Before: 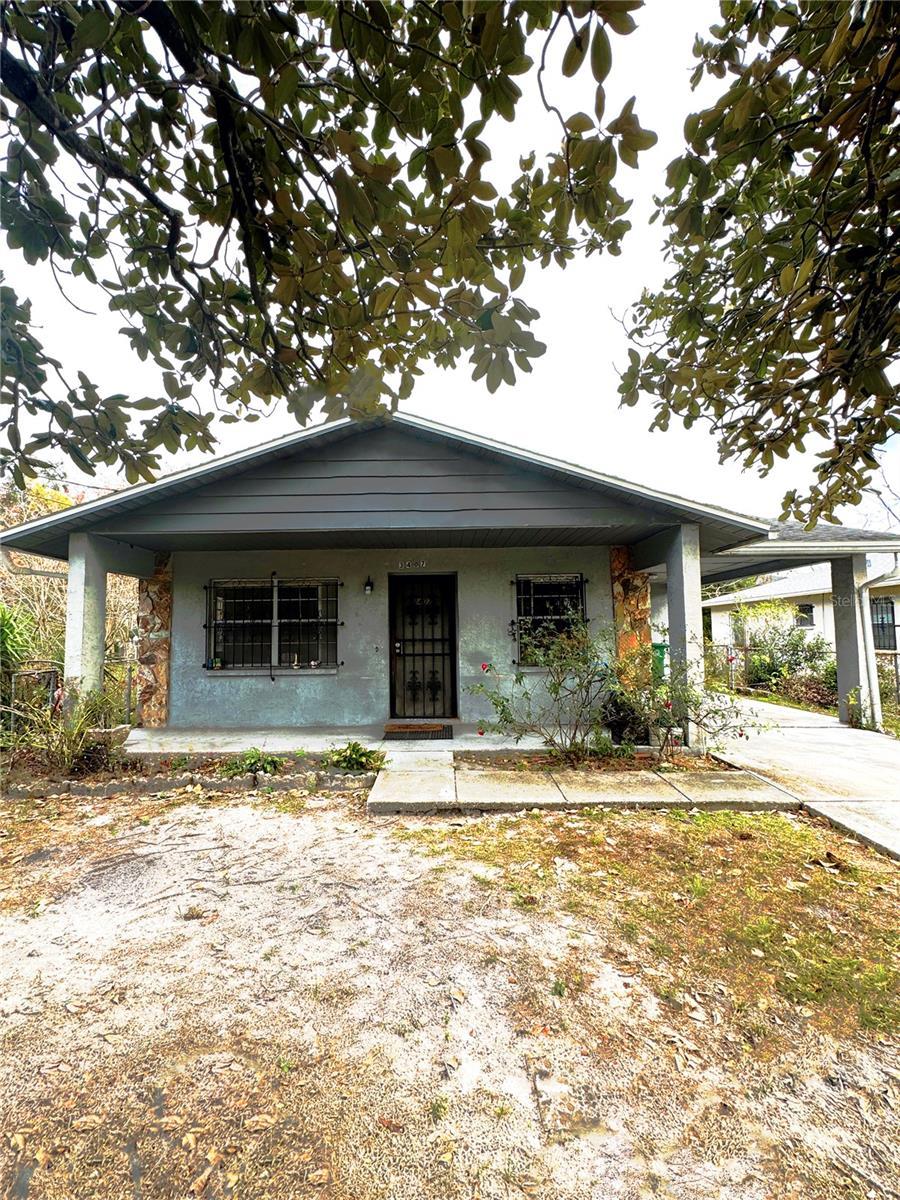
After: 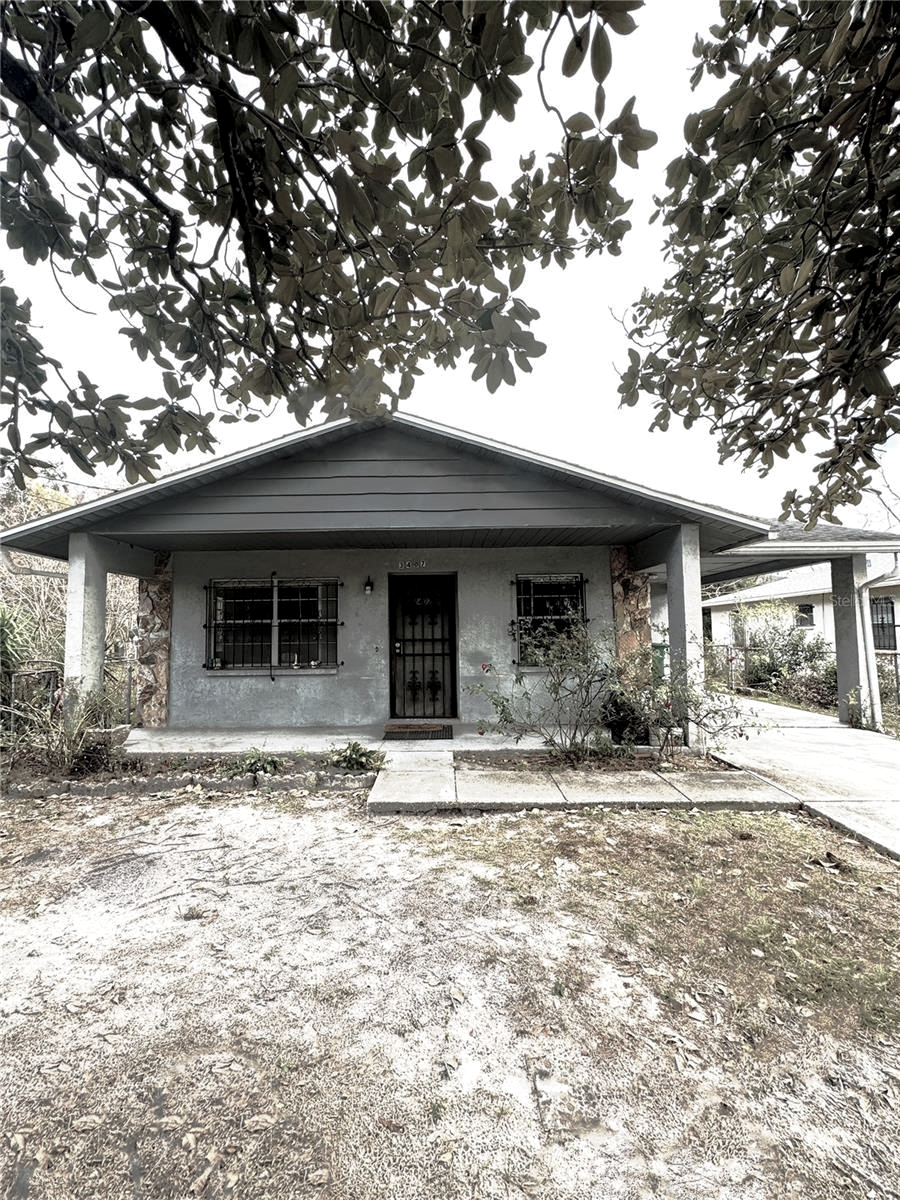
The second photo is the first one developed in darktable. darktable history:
local contrast: highlights 100%, shadows 100%, detail 120%, midtone range 0.2
color correction: saturation 0.3
